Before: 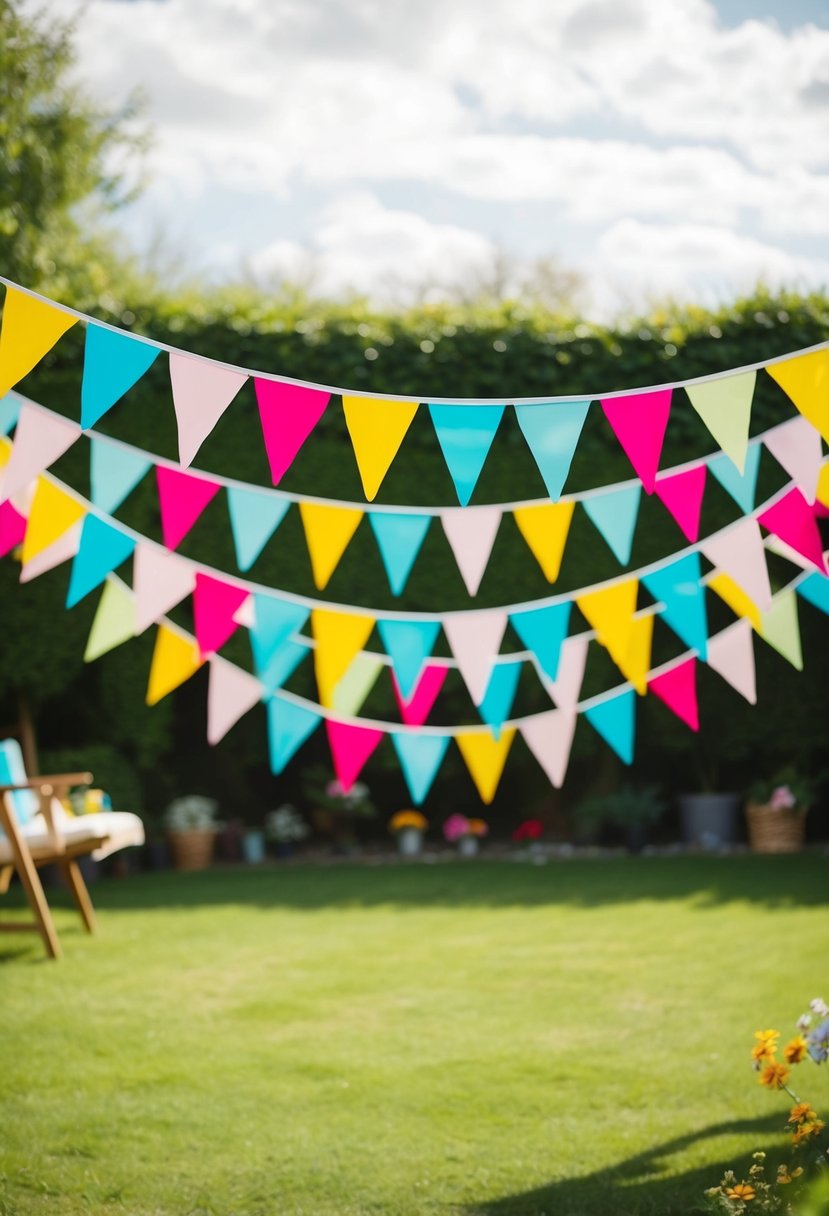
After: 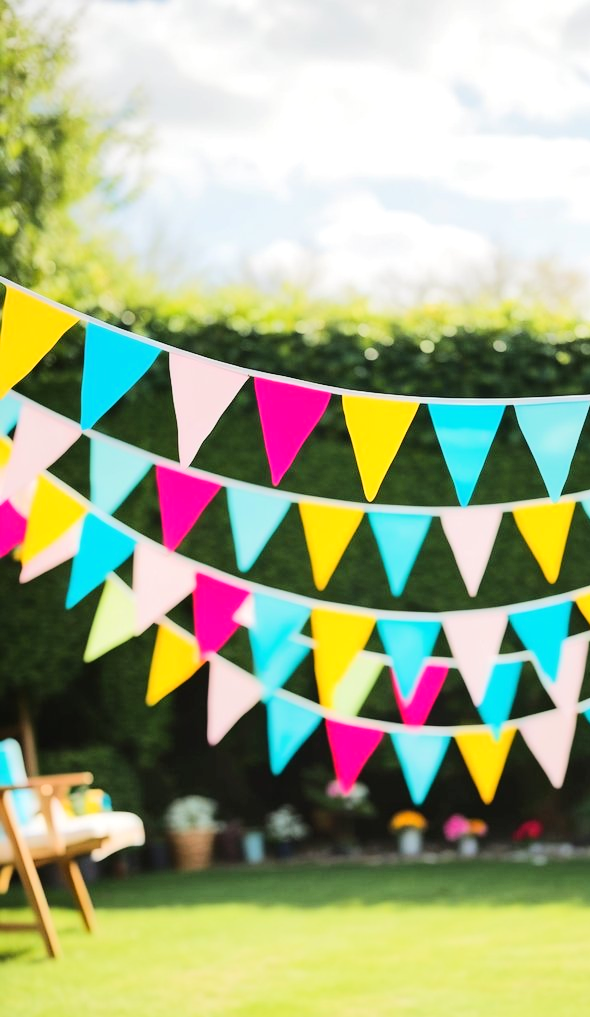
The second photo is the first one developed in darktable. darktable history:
crop: right 28.744%, bottom 16.347%
tone equalizer: -7 EV 0.148 EV, -6 EV 0.565 EV, -5 EV 1.15 EV, -4 EV 1.36 EV, -3 EV 1.17 EV, -2 EV 0.6 EV, -1 EV 0.168 EV, edges refinement/feathering 500, mask exposure compensation -1.57 EV, preserve details no
